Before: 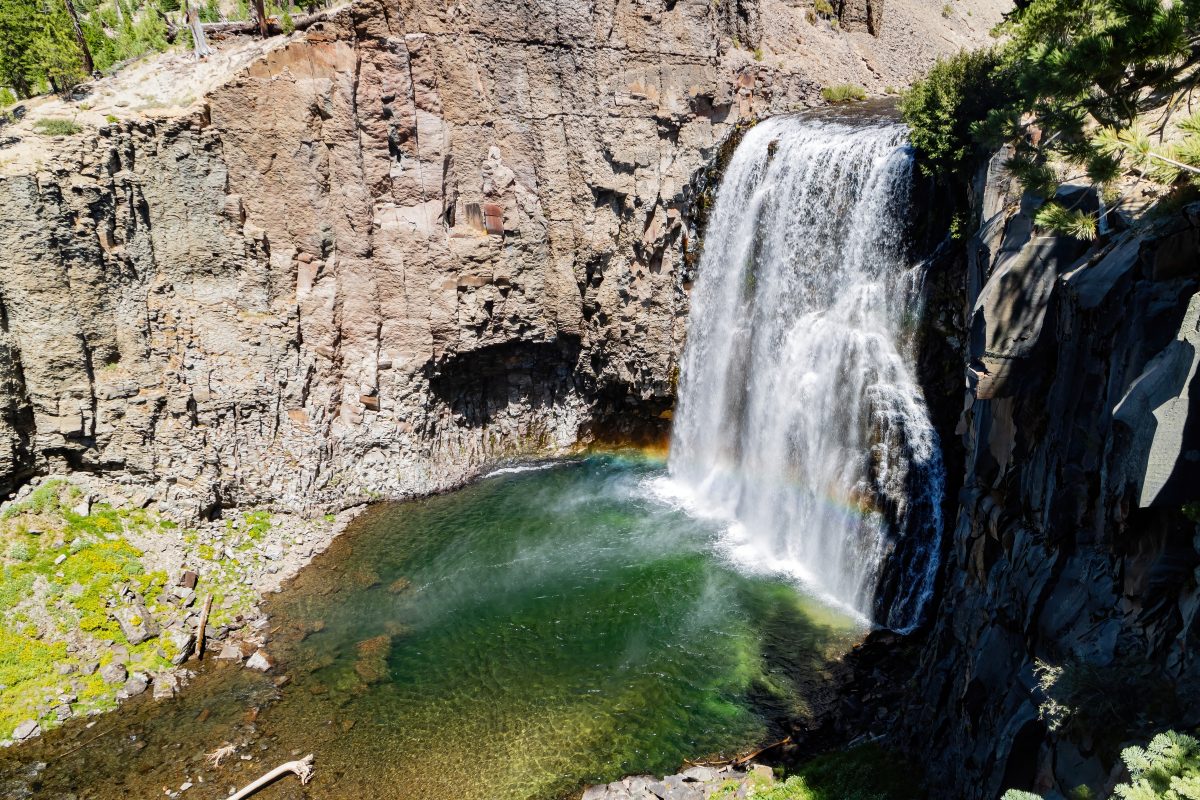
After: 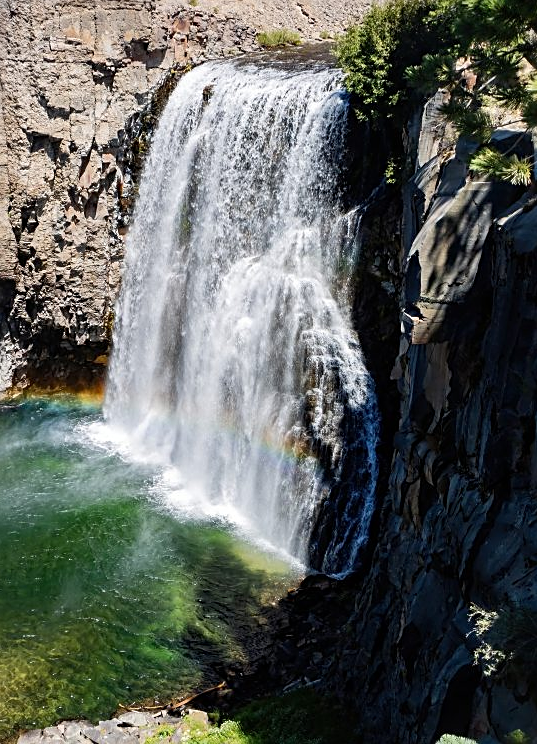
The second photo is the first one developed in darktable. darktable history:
crop: left 47.161%, top 6.896%, right 8.043%
sharpen: on, module defaults
